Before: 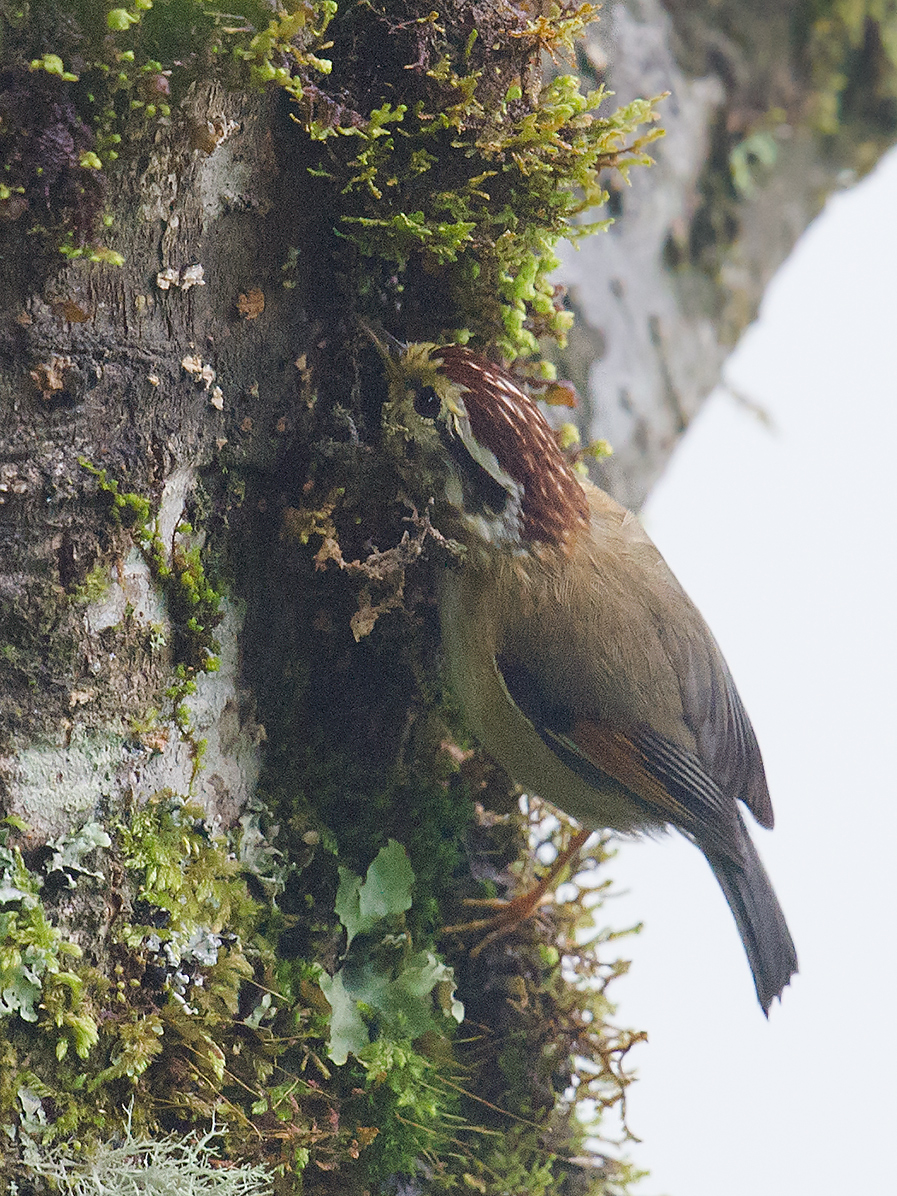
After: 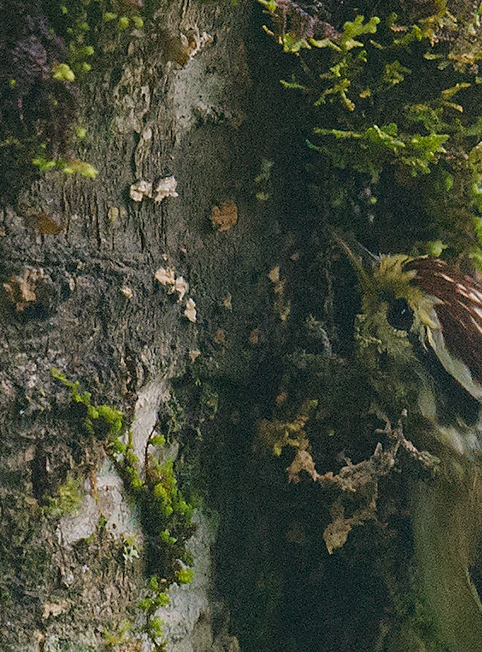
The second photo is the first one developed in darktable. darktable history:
haze removal: compatibility mode true, adaptive false
crop and rotate: left 3.051%, top 7.425%, right 43.156%, bottom 38.009%
exposure: exposure -0.349 EV, compensate exposure bias true, compensate highlight preservation false
color correction: highlights a* 4.6, highlights b* 4.97, shadows a* -8.23, shadows b* 4.65
